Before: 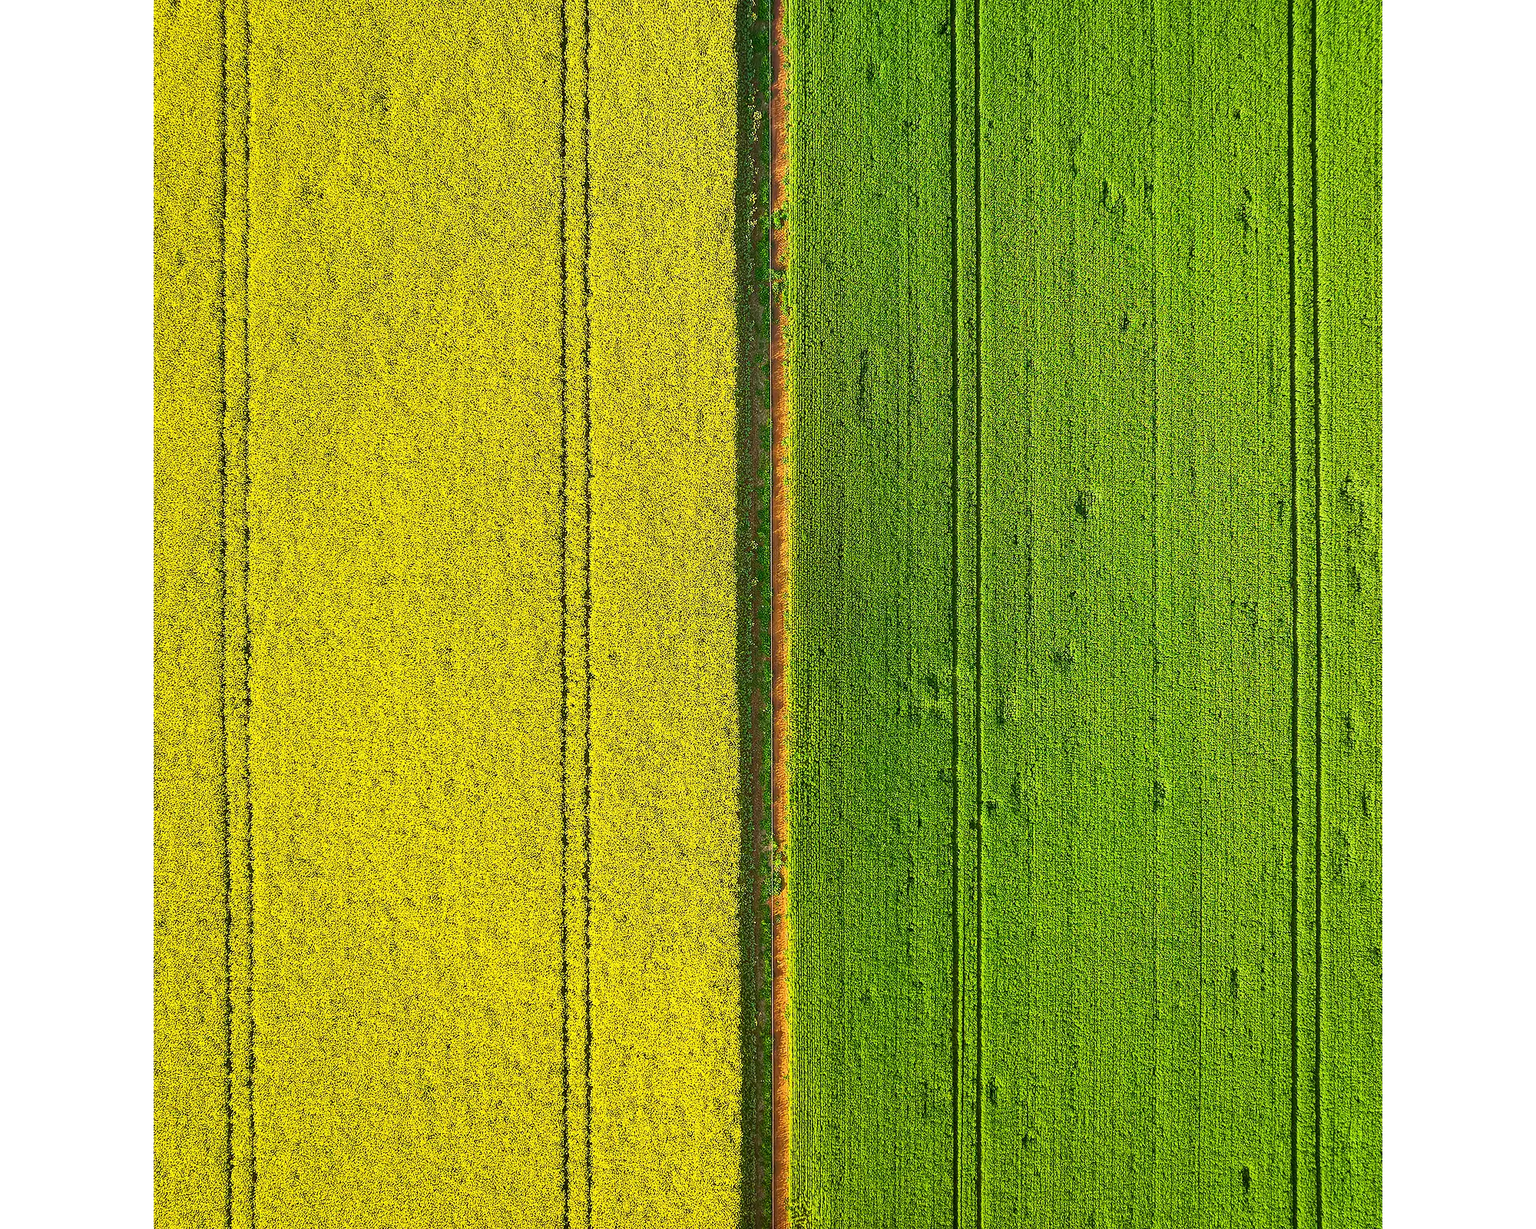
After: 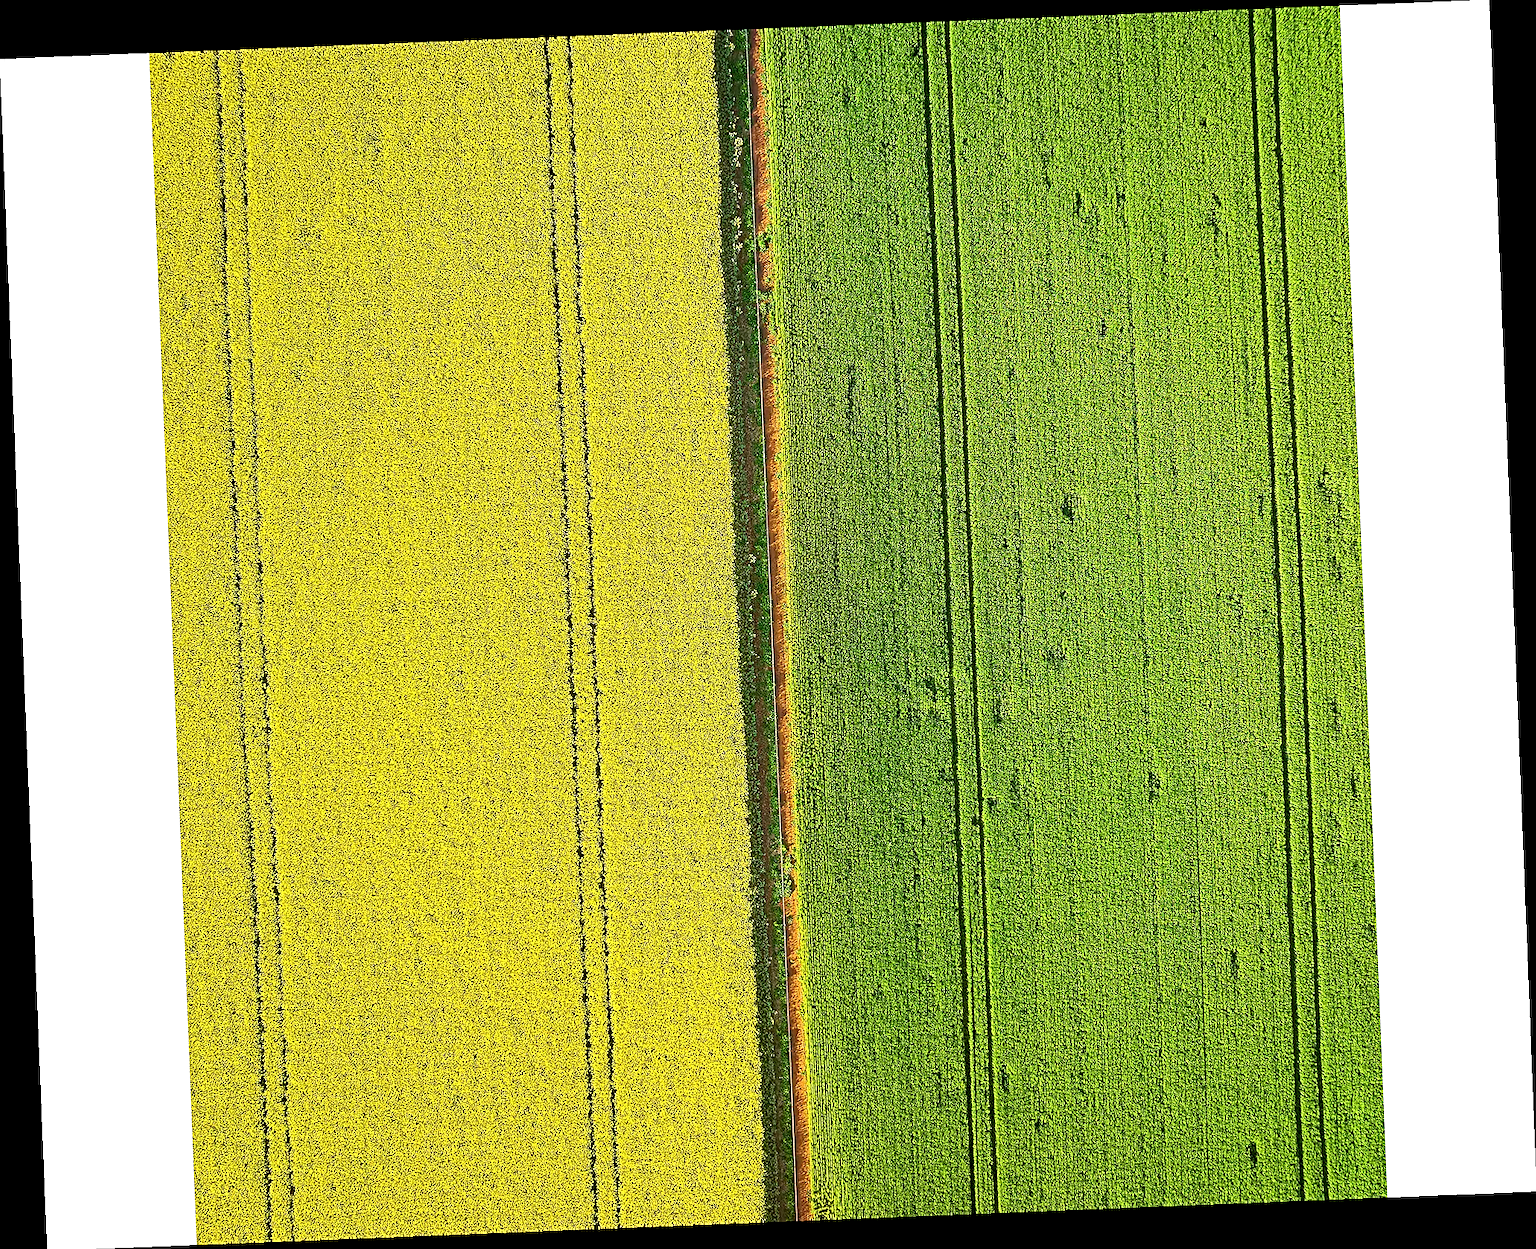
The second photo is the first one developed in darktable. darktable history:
rotate and perspective: rotation -2.29°, automatic cropping off
sharpen: radius 2.543, amount 0.636
